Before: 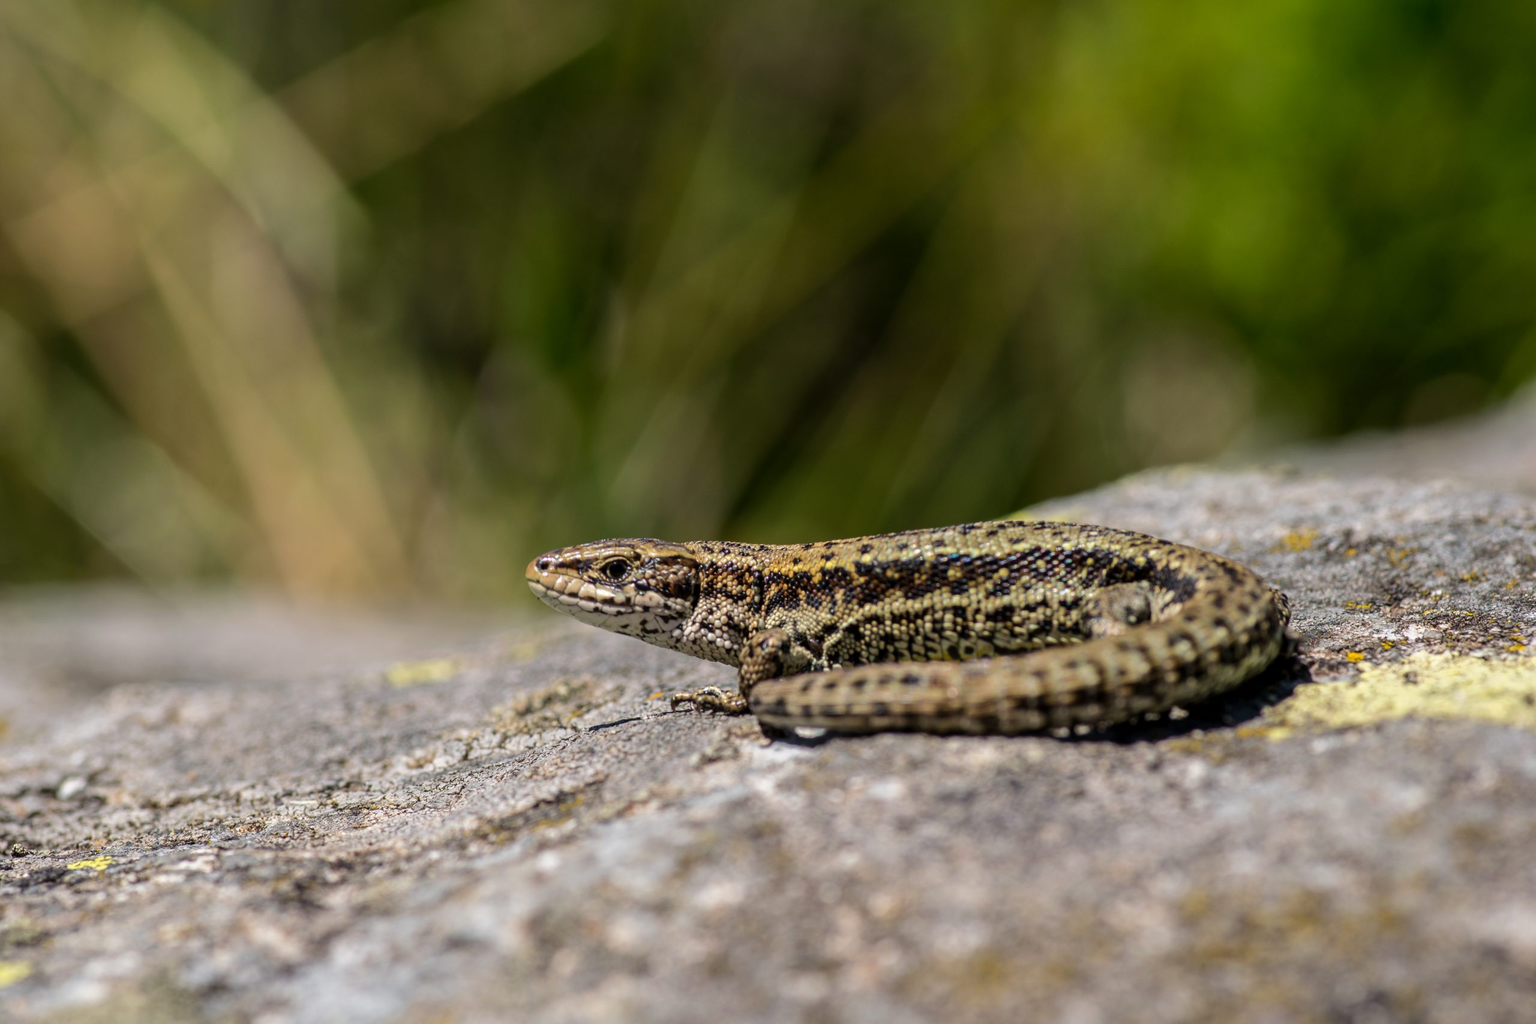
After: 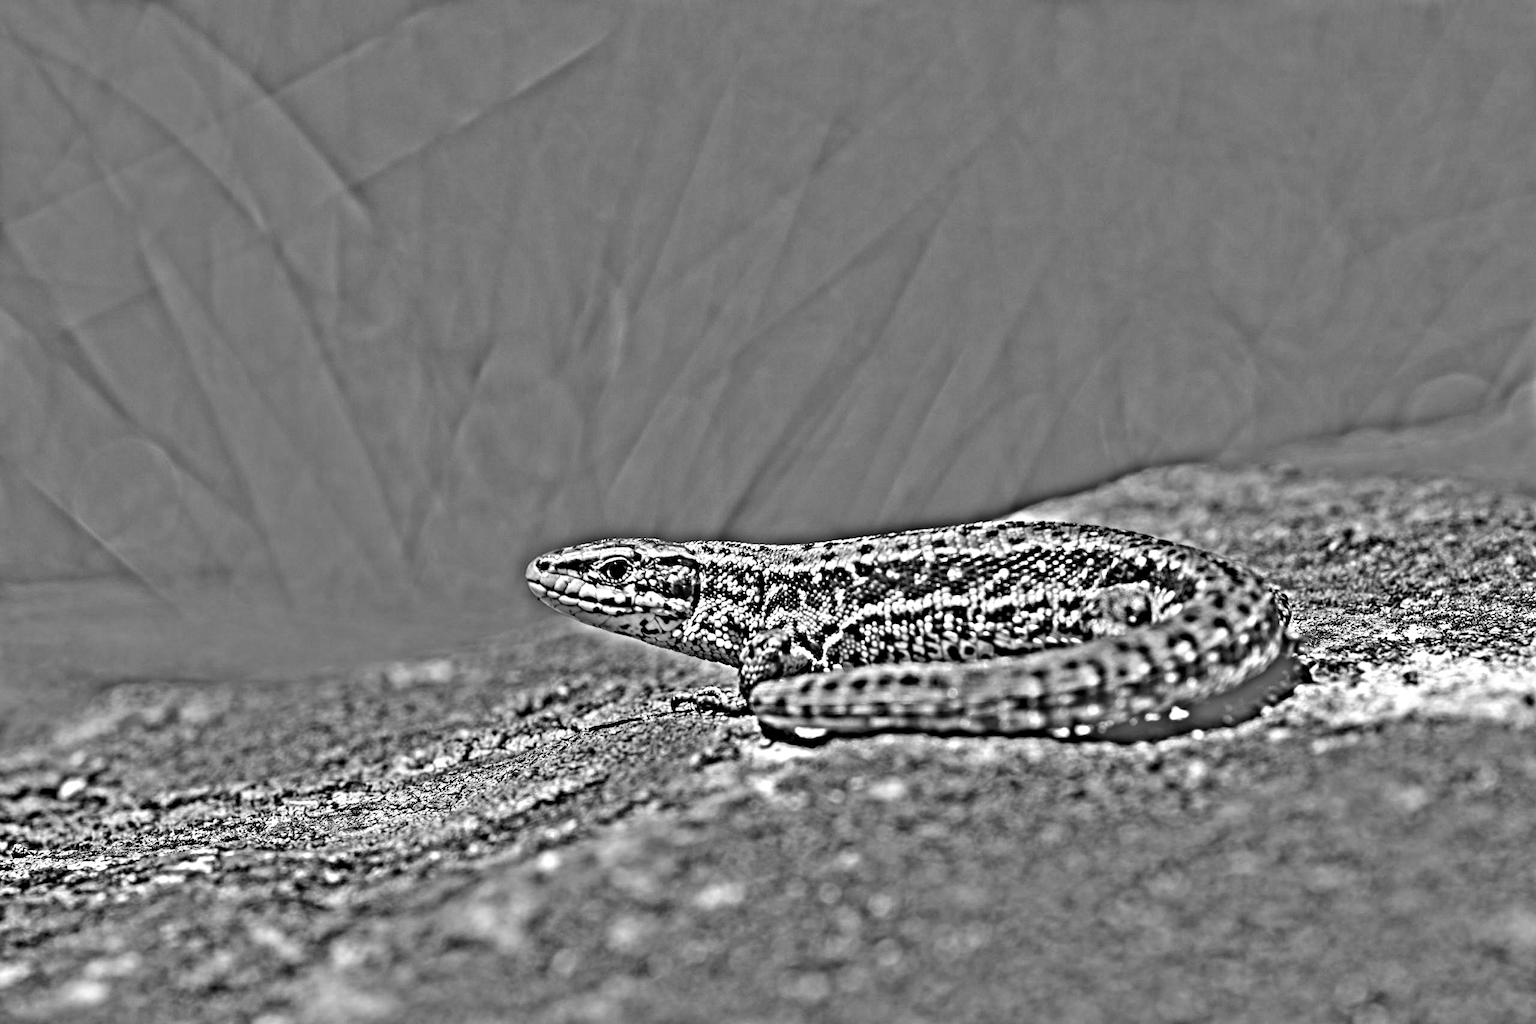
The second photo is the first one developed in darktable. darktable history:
exposure: black level correction 0, exposure 1.2 EV, compensate exposure bias true, compensate highlight preservation false
fill light: on, module defaults
color correction: saturation 0.85
highpass: on, module defaults
